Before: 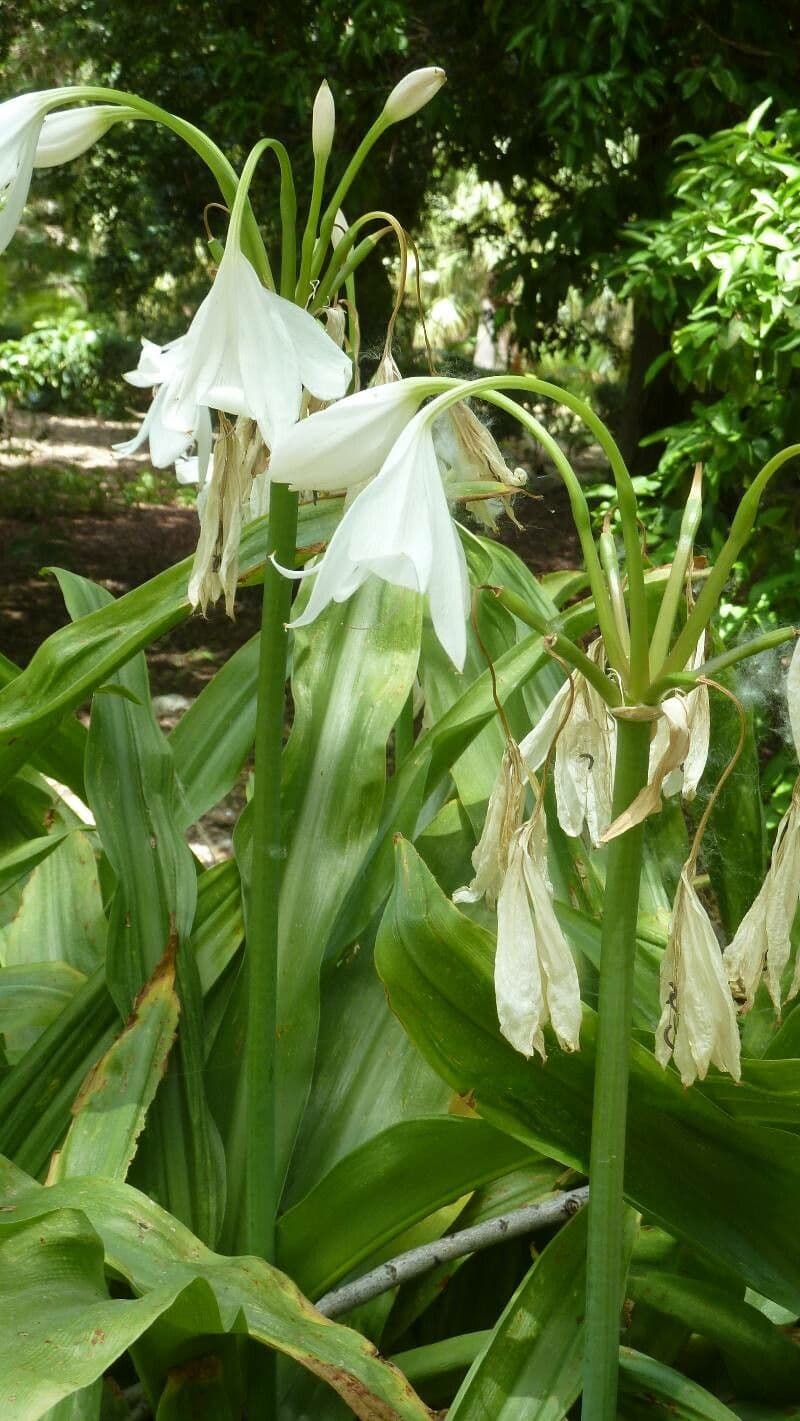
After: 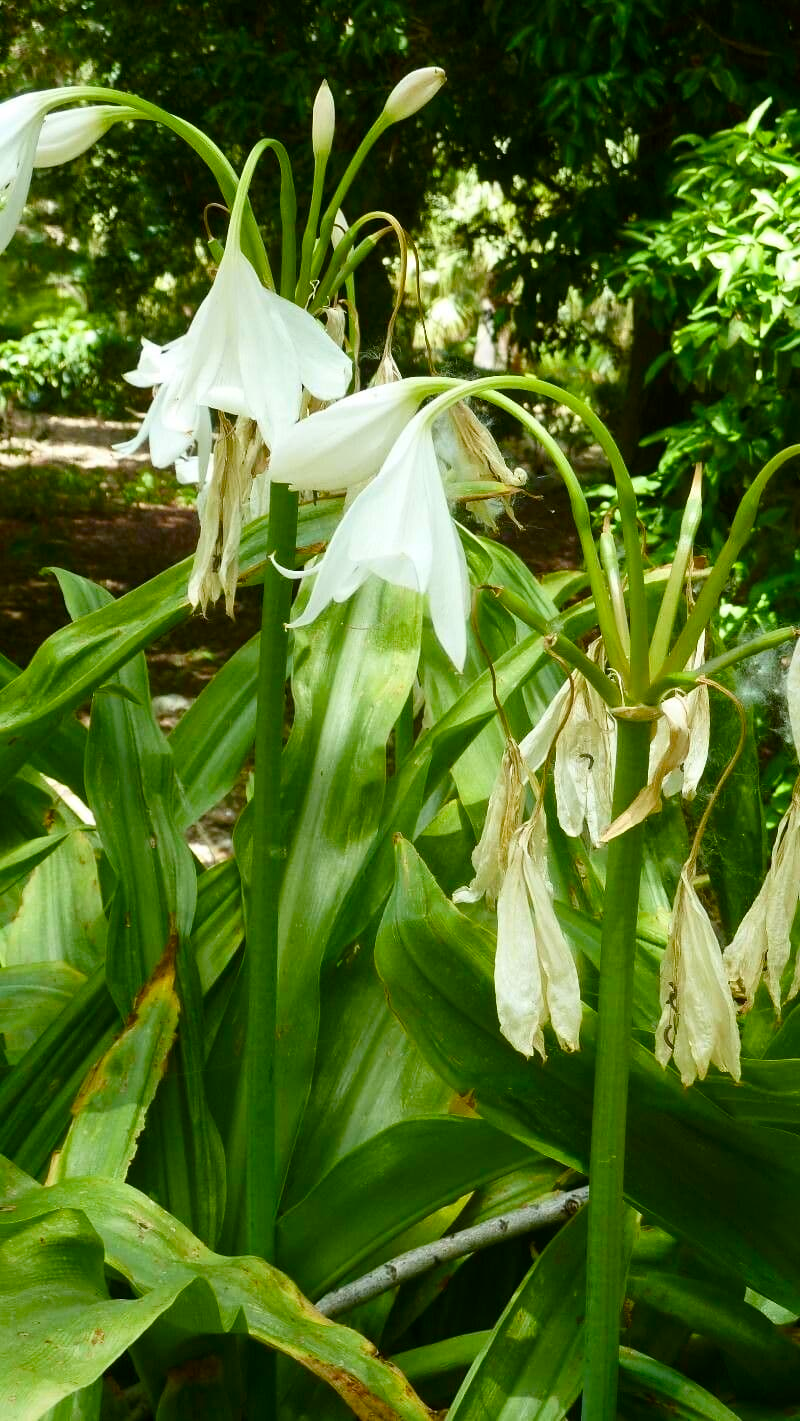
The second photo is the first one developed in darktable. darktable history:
contrast brightness saturation: contrast 0.15, brightness -0.006, saturation 0.095
color balance rgb: perceptual saturation grading › global saturation 20.321%, perceptual saturation grading › highlights -19.774%, perceptual saturation grading › shadows 29.759%, global vibrance 20%
